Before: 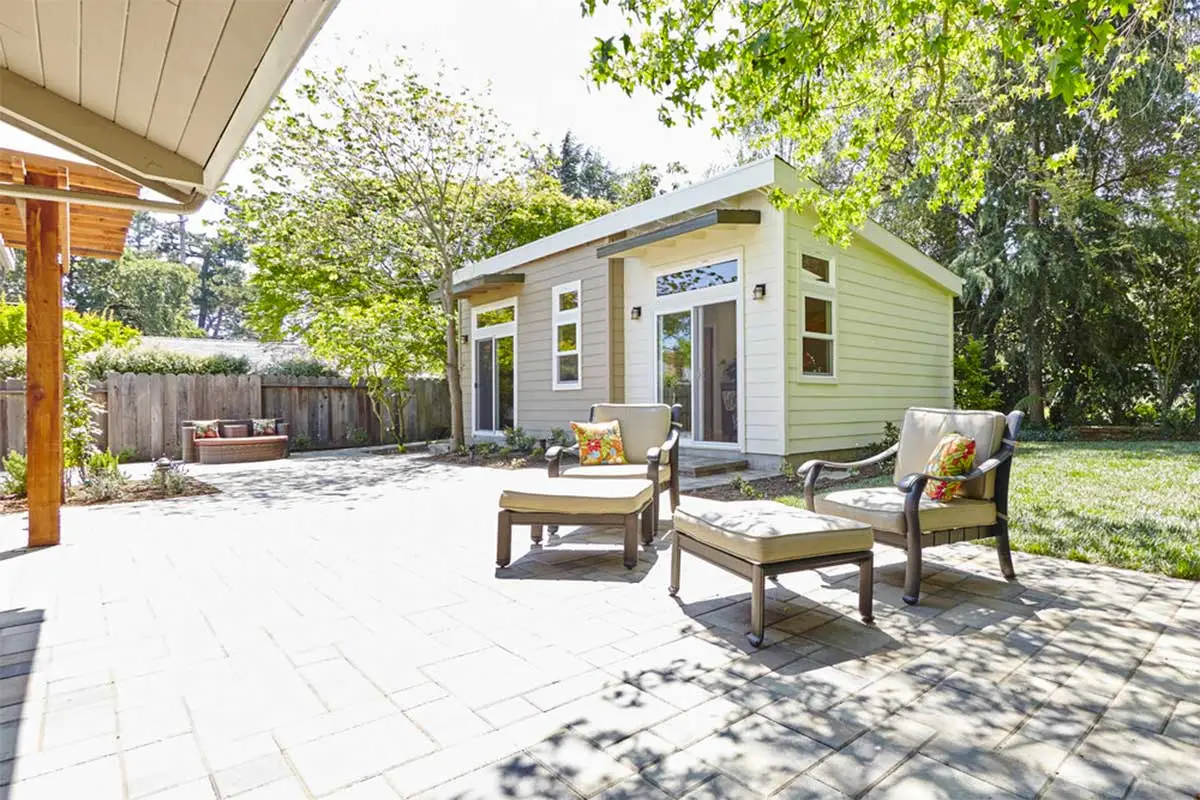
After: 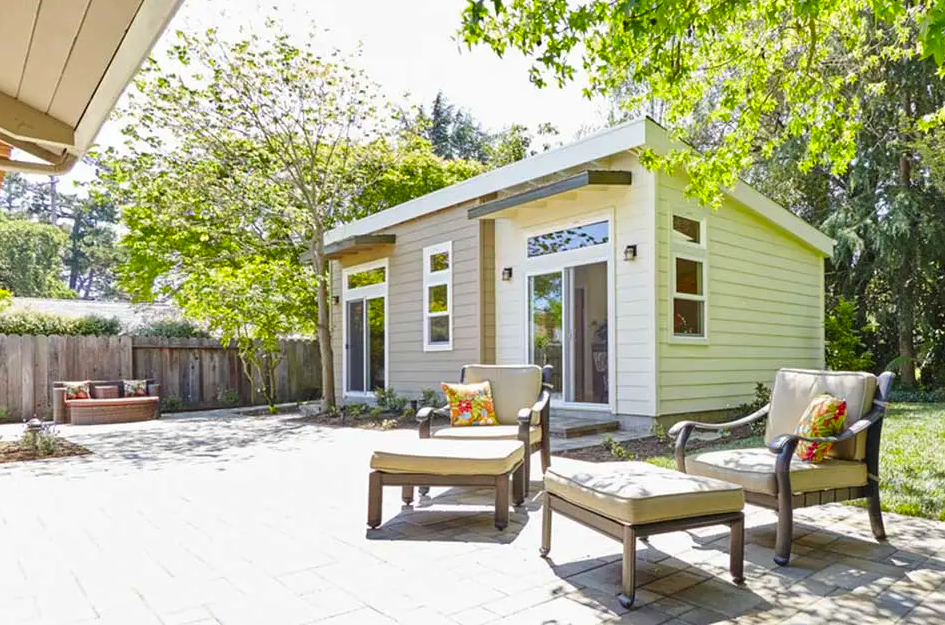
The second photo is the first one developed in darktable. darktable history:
contrast brightness saturation: saturation 0.18
crop and rotate: left 10.77%, top 5.1%, right 10.41%, bottom 16.76%
